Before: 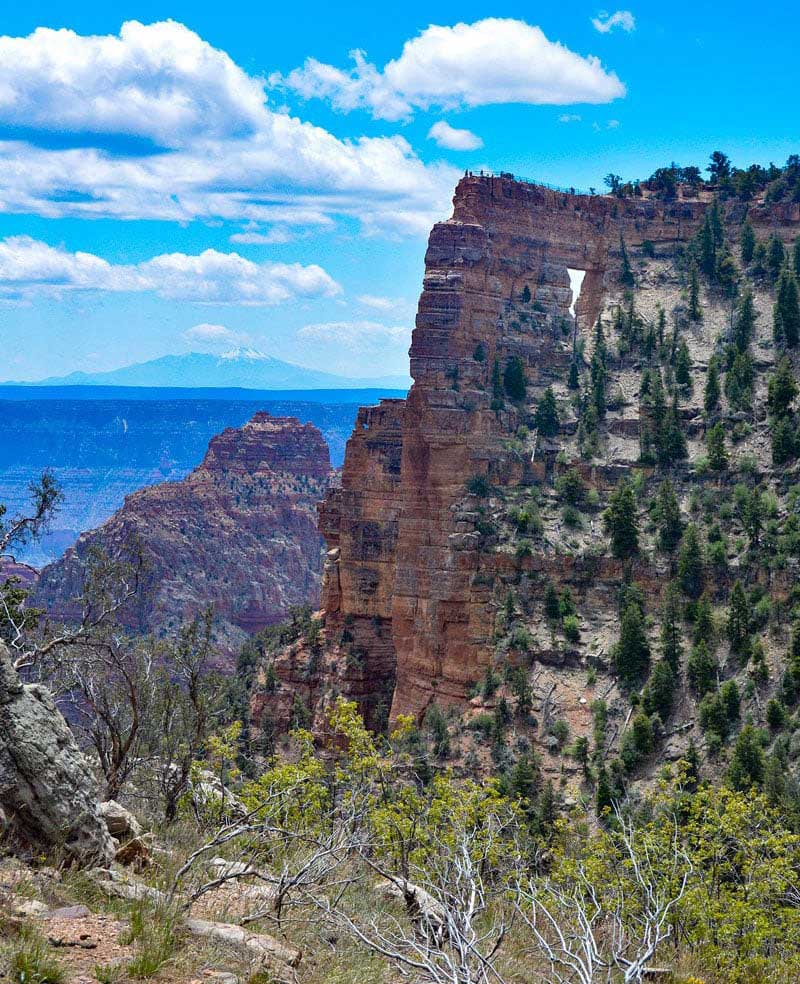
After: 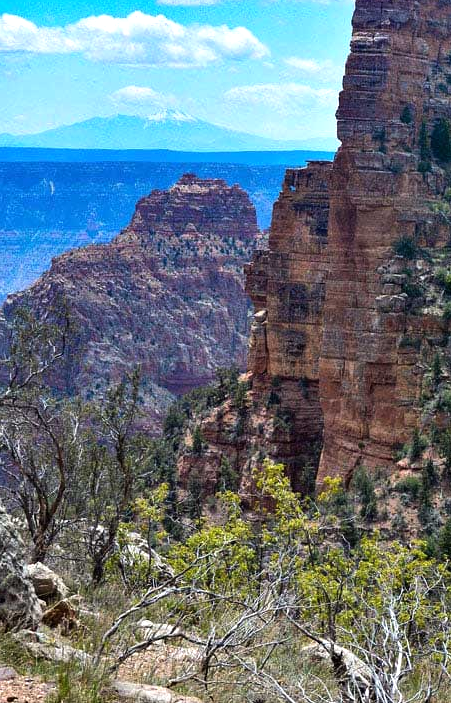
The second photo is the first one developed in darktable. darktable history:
crop: left 9.193%, top 24.242%, right 34.392%, bottom 4.252%
tone equalizer: -8 EV -0.41 EV, -7 EV -0.413 EV, -6 EV -0.335 EV, -5 EV -0.189 EV, -3 EV 0.207 EV, -2 EV 0.337 EV, -1 EV 0.414 EV, +0 EV 0.408 EV, edges refinement/feathering 500, mask exposure compensation -1.57 EV, preserve details no
